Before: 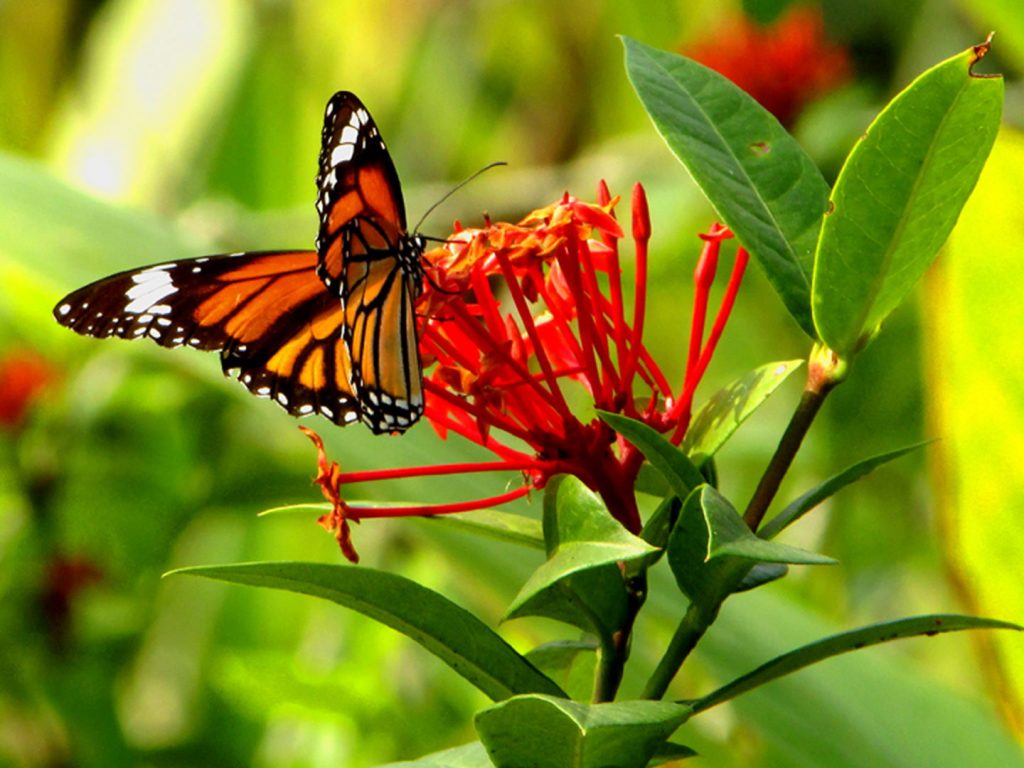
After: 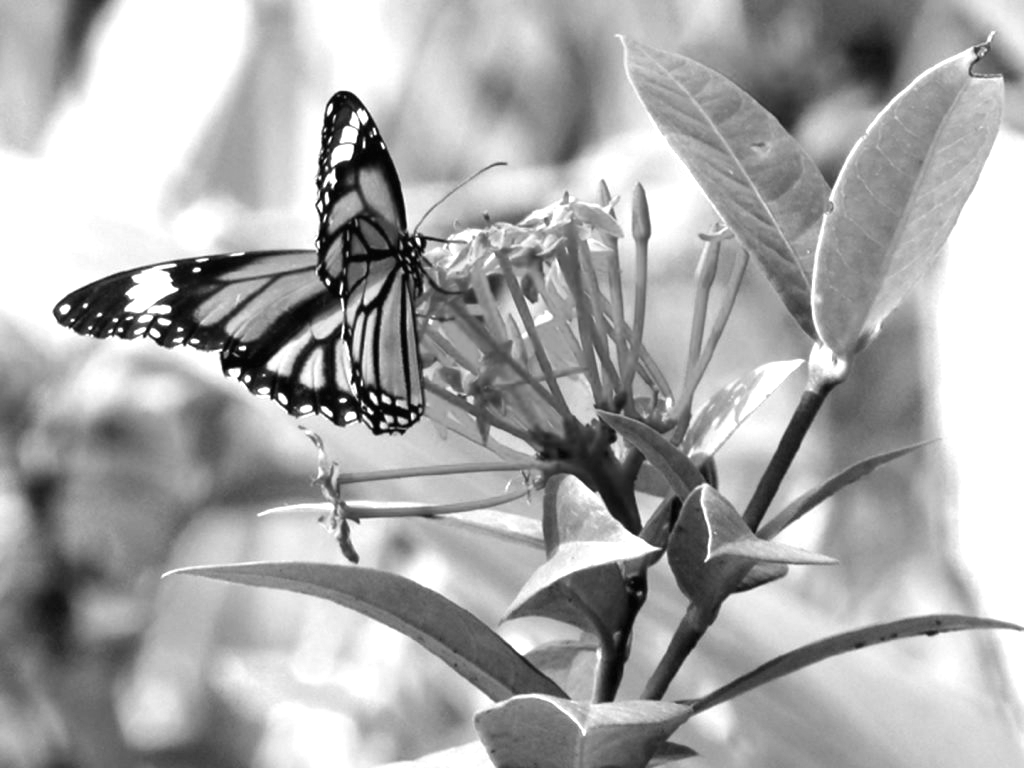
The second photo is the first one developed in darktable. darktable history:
exposure: black level correction -0.001, exposure 0.9 EV, compensate exposure bias true, compensate highlight preservation false
monochrome: a -3.63, b -0.465
tone equalizer: on, module defaults
